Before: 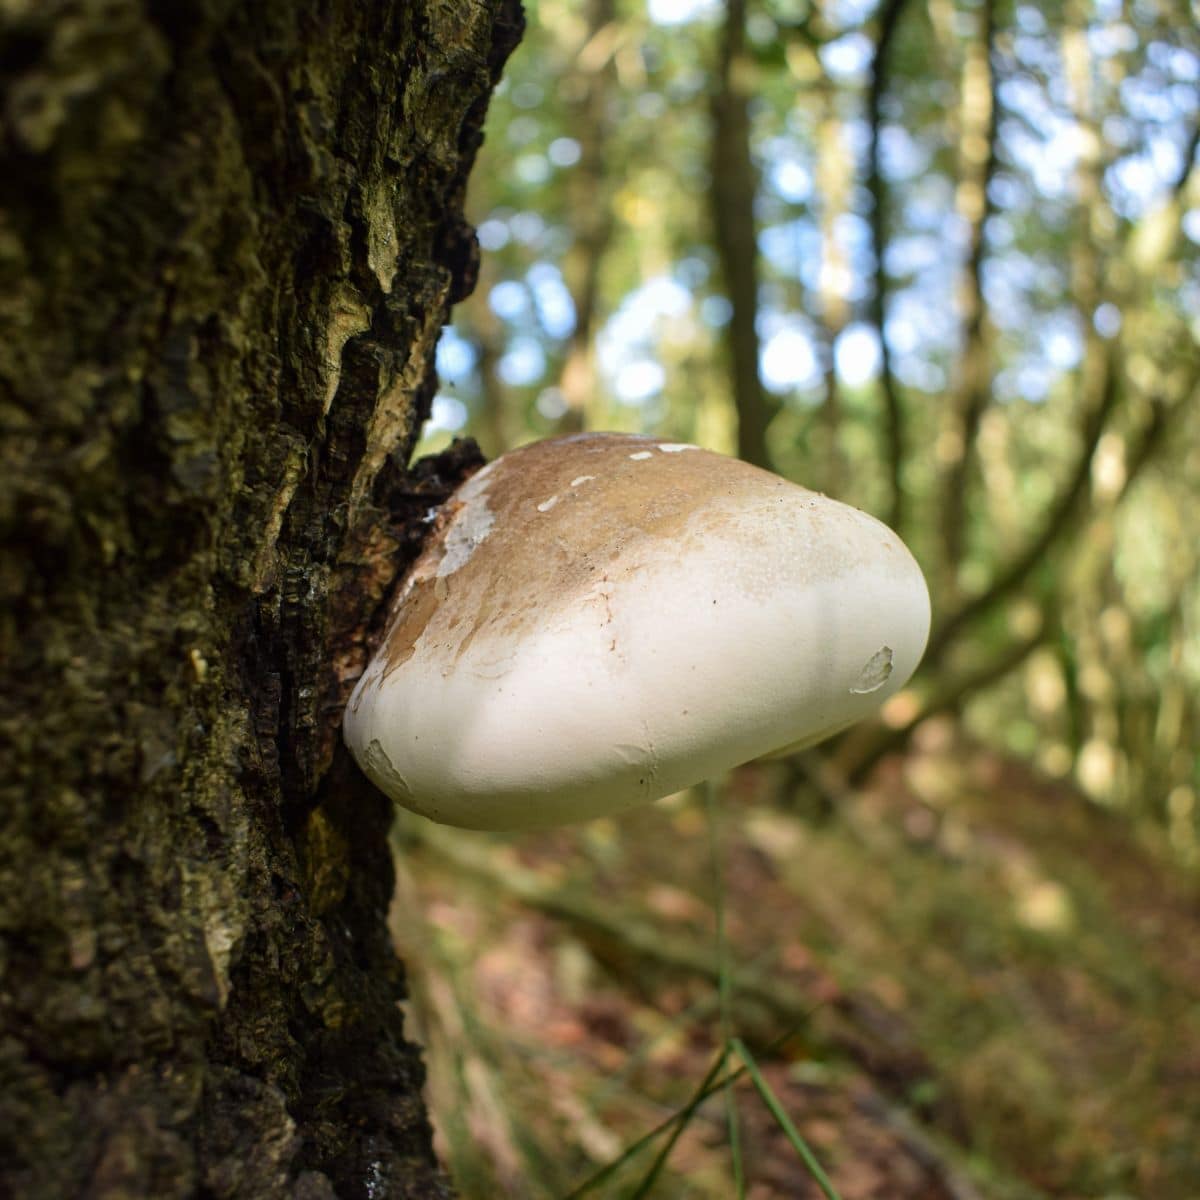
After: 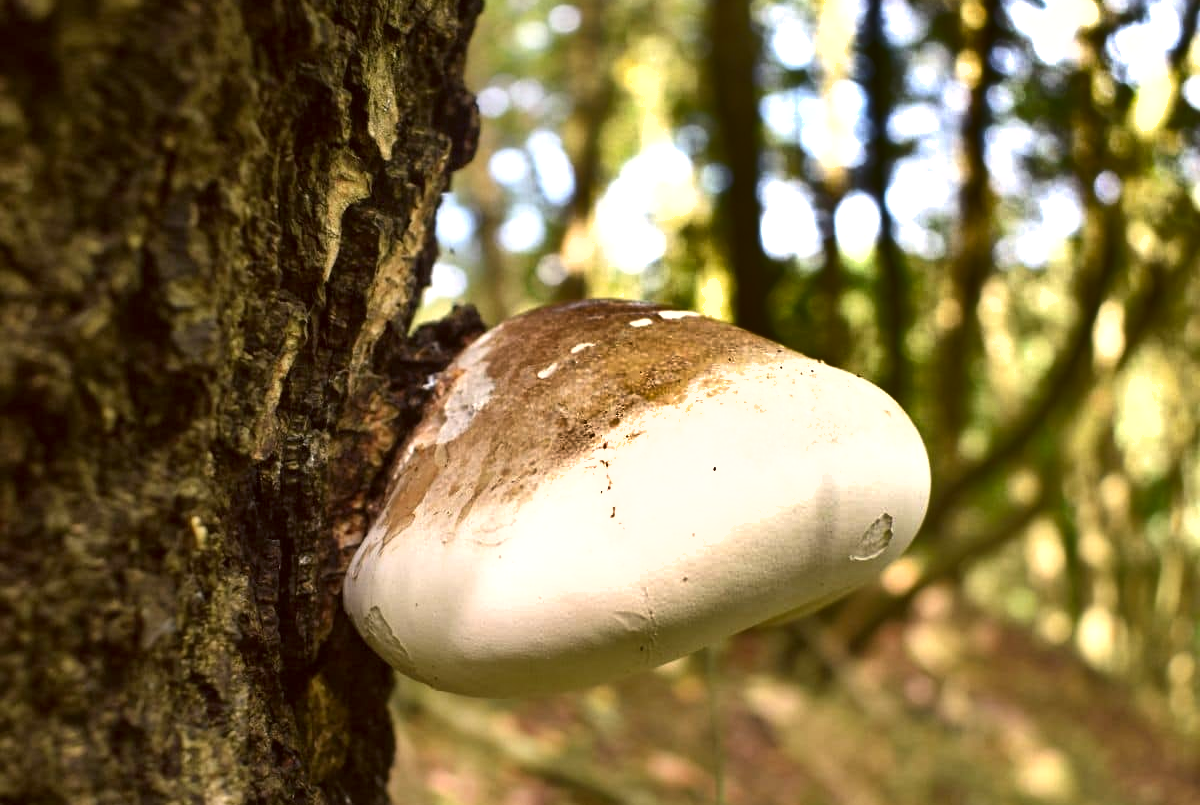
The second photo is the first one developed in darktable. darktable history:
exposure: black level correction 0, exposure 0.692 EV, compensate exposure bias true, compensate highlight preservation false
color correction: highlights a* 6.52, highlights b* 8.1, shadows a* 6.06, shadows b* 7.35, saturation 0.891
shadows and highlights: shadows 20.83, highlights -82.5, soften with gaussian
crop: top 11.154%, bottom 21.708%
